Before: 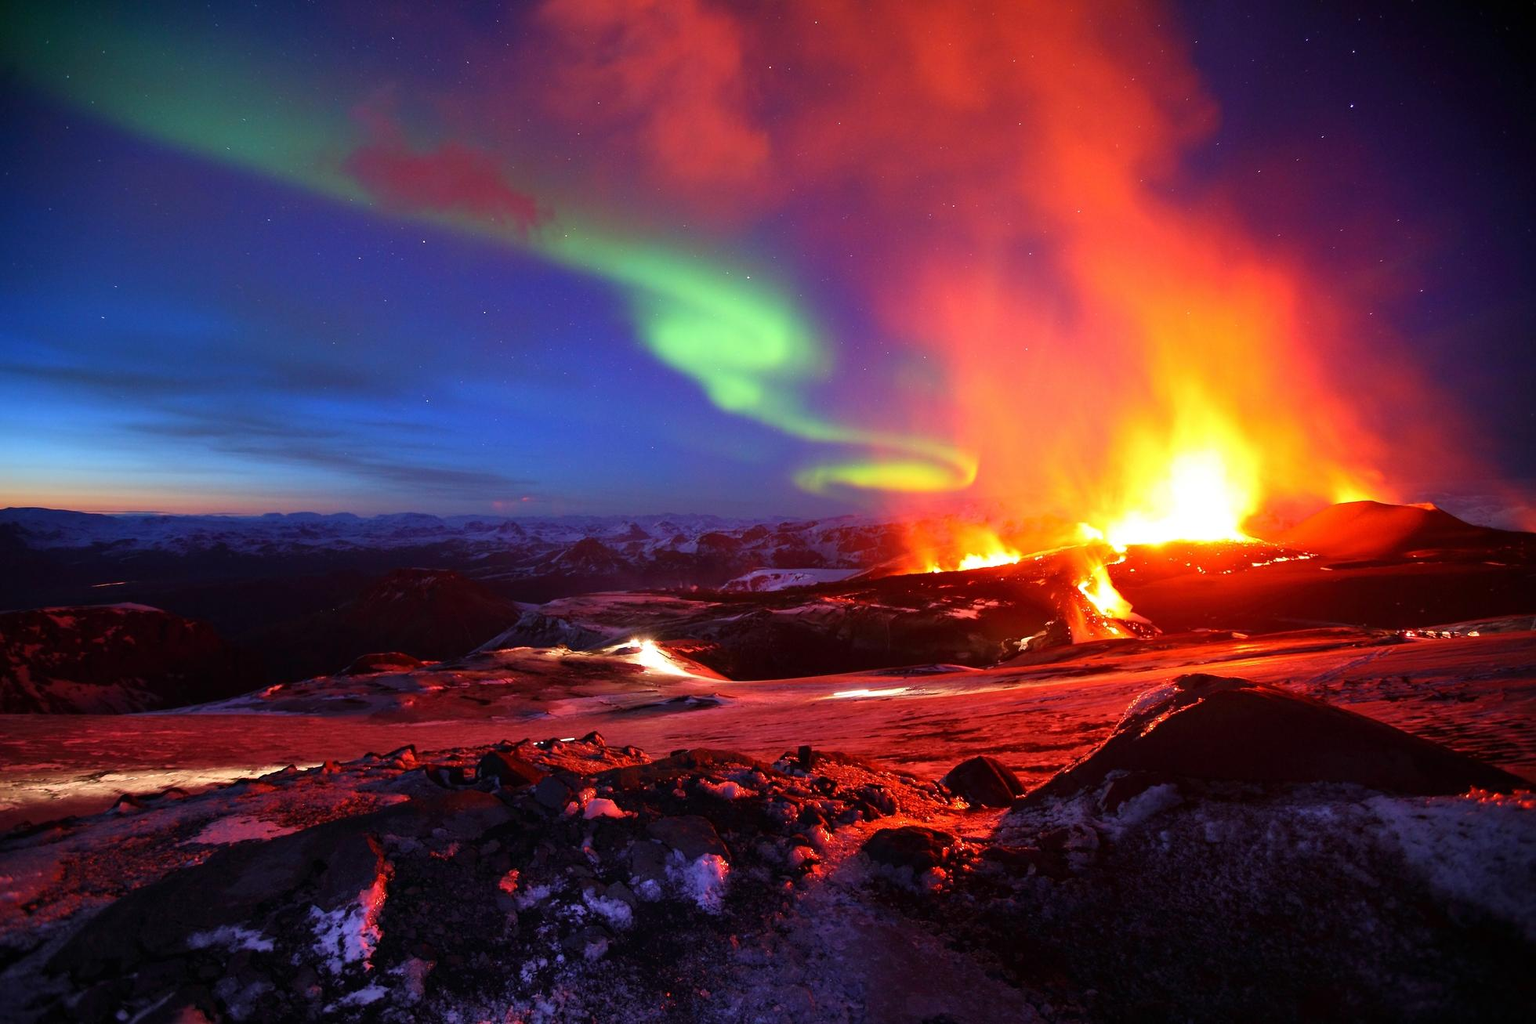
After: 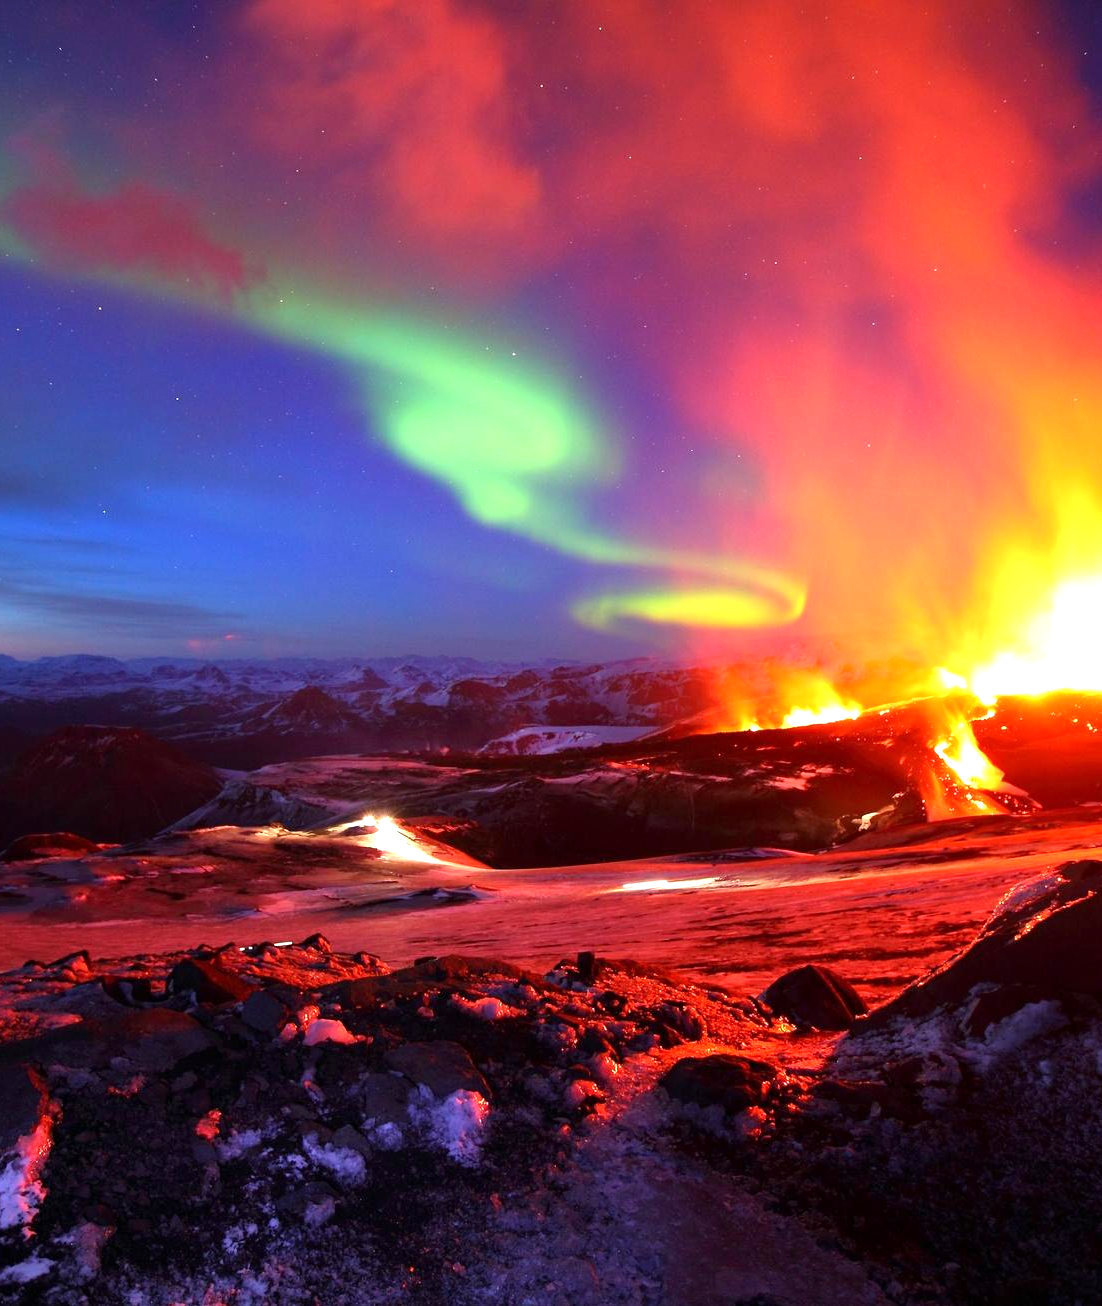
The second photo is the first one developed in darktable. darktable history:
exposure: black level correction 0.001, exposure 0.5 EV, compensate exposure bias true, compensate highlight preservation false
crop and rotate: left 22.516%, right 21.234%
